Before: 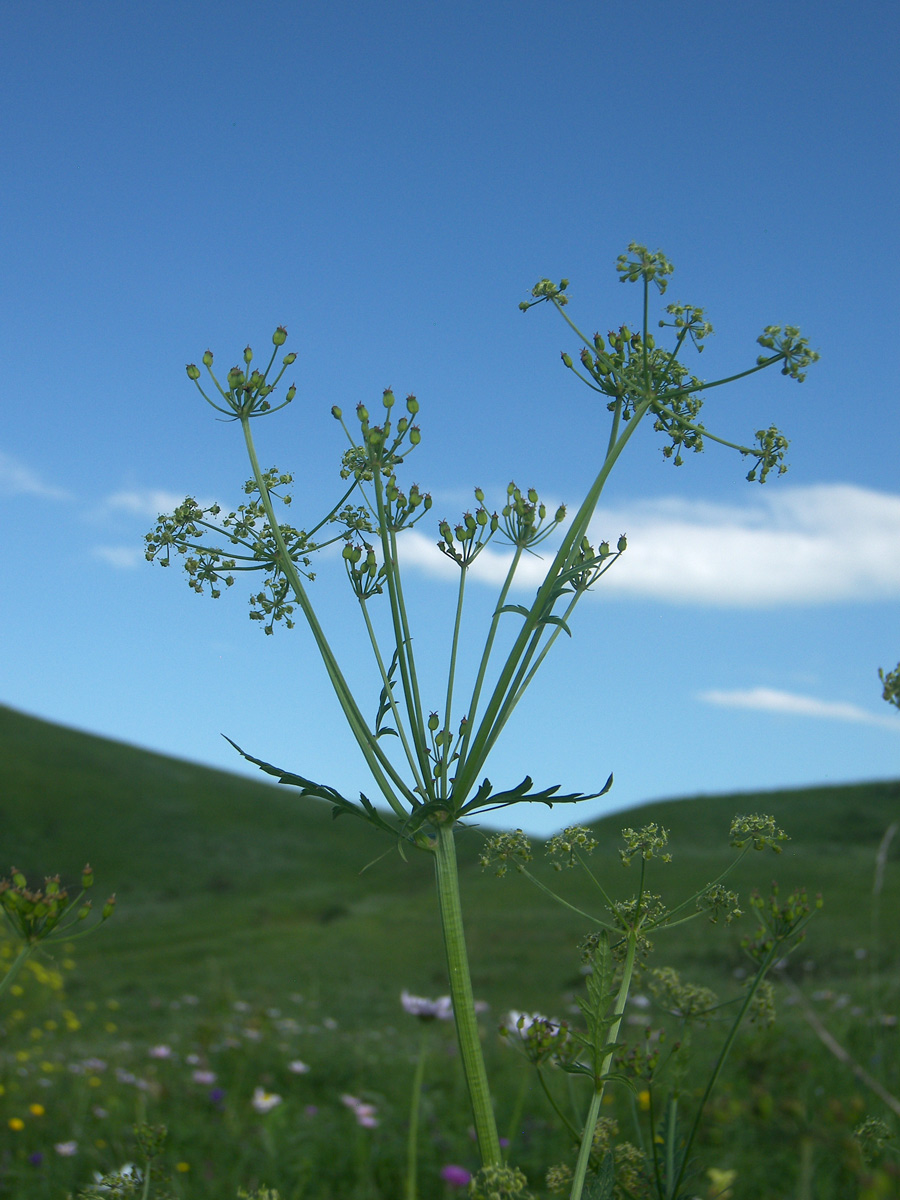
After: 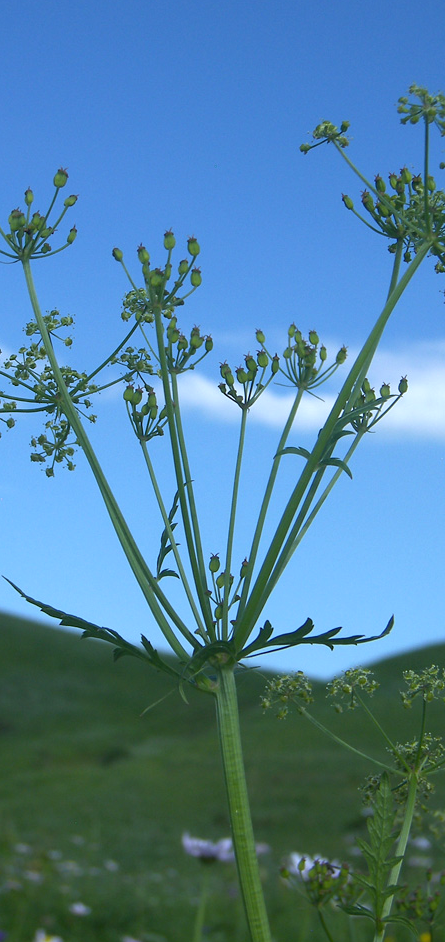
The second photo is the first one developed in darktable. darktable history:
crop and rotate: angle 0.02°, left 24.353%, top 13.219%, right 26.156%, bottom 8.224%
shadows and highlights: shadows 25, highlights -25
white balance: red 0.931, blue 1.11
